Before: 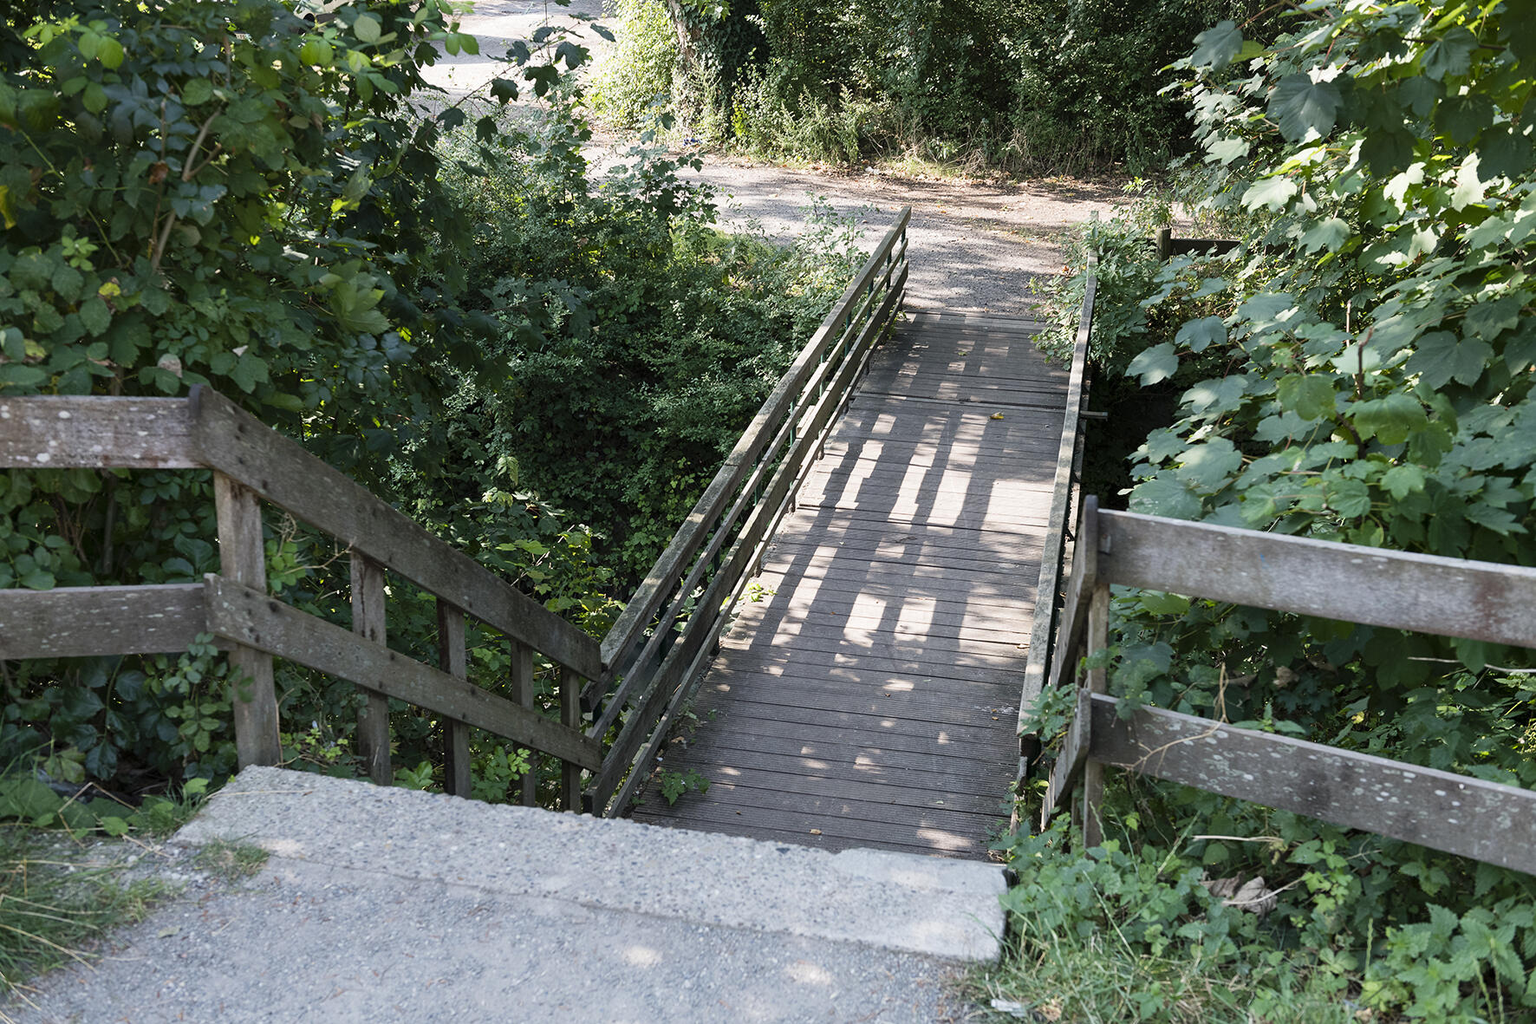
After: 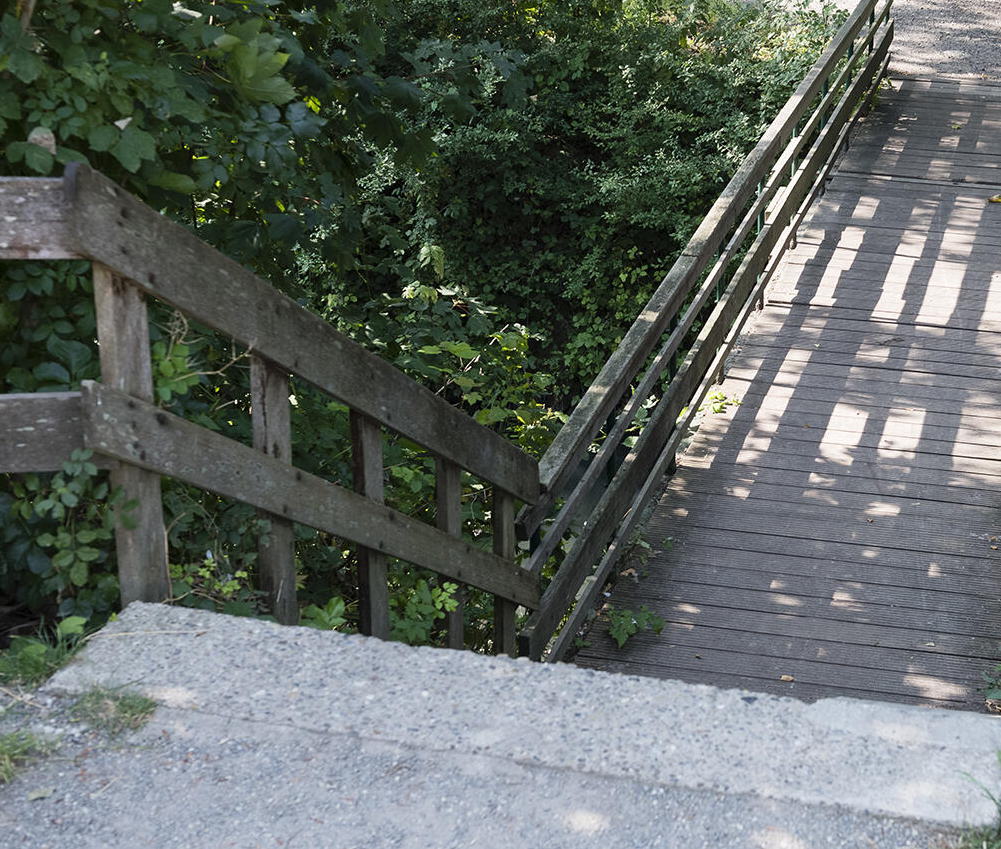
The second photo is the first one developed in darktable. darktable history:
tone equalizer: -7 EV 0.135 EV
crop: left 8.741%, top 23.859%, right 34.763%, bottom 4.182%
